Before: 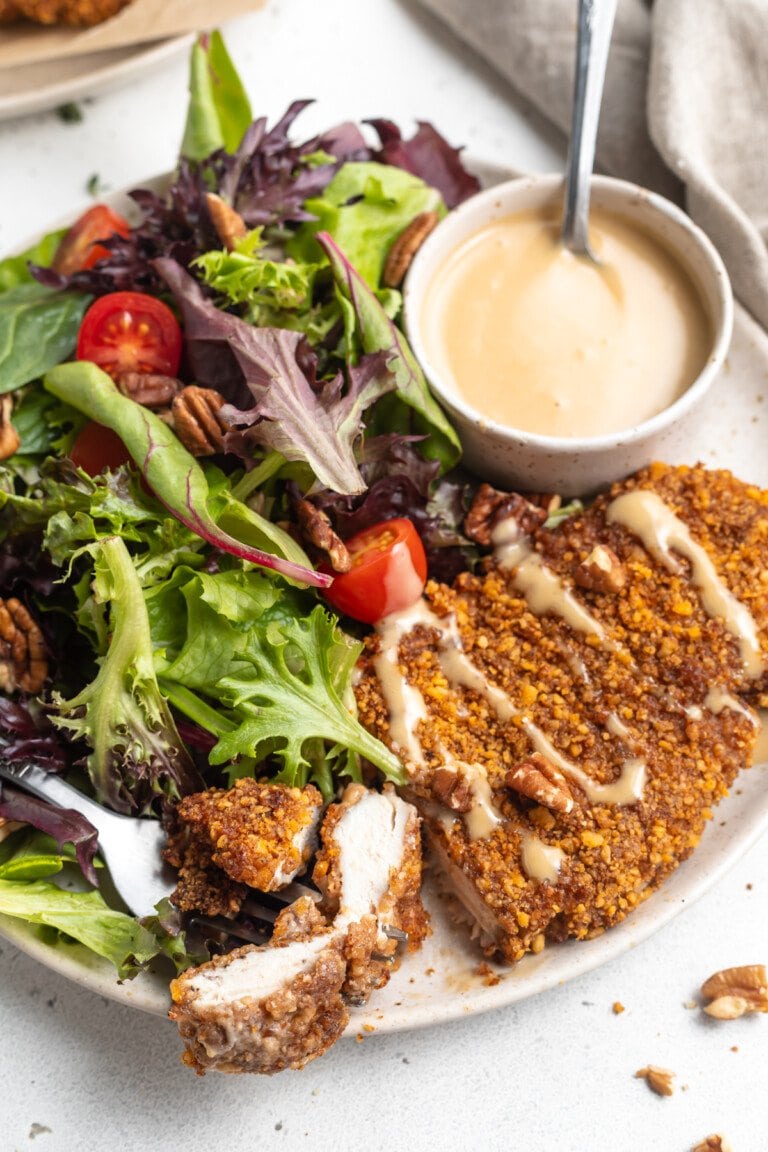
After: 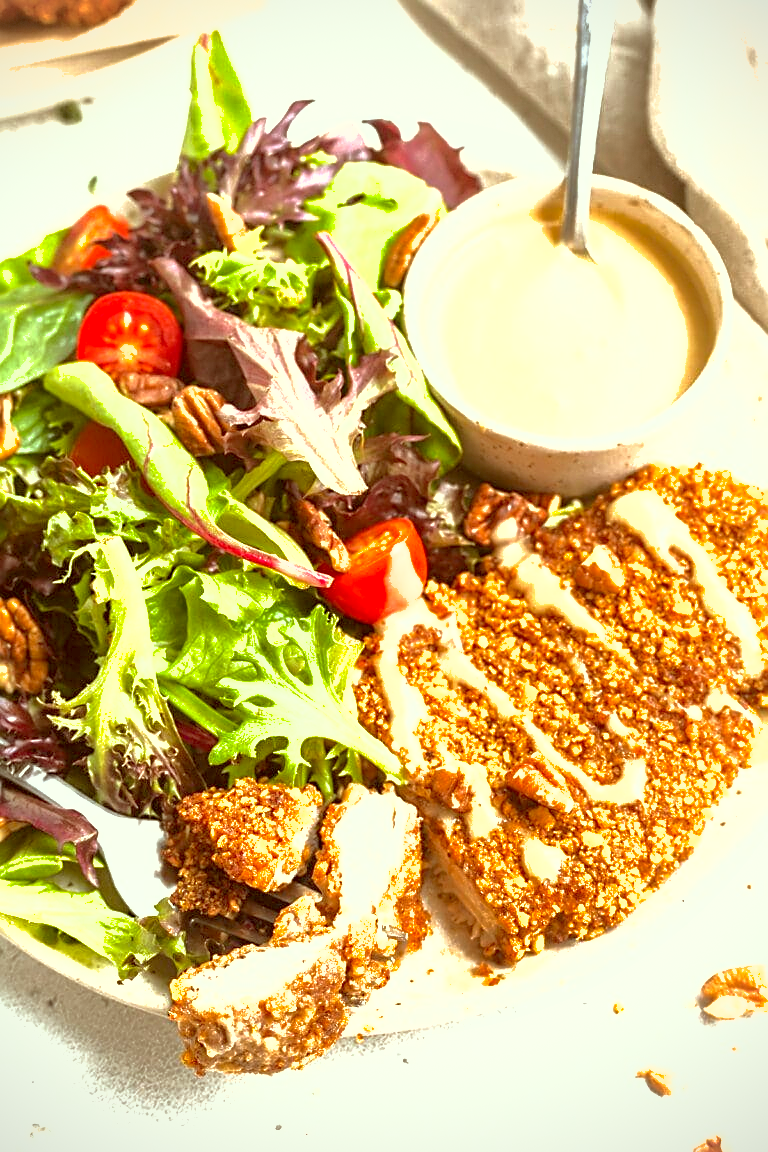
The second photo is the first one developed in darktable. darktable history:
vignetting: fall-off radius 81.34%, dithering 8-bit output, unbound false
shadows and highlights: on, module defaults
sharpen: on, module defaults
exposure: black level correction 0, exposure 1.458 EV, compensate highlight preservation false
color correction: highlights a* -6.28, highlights b* 9.11, shadows a* 10.8, shadows b* 23.96
